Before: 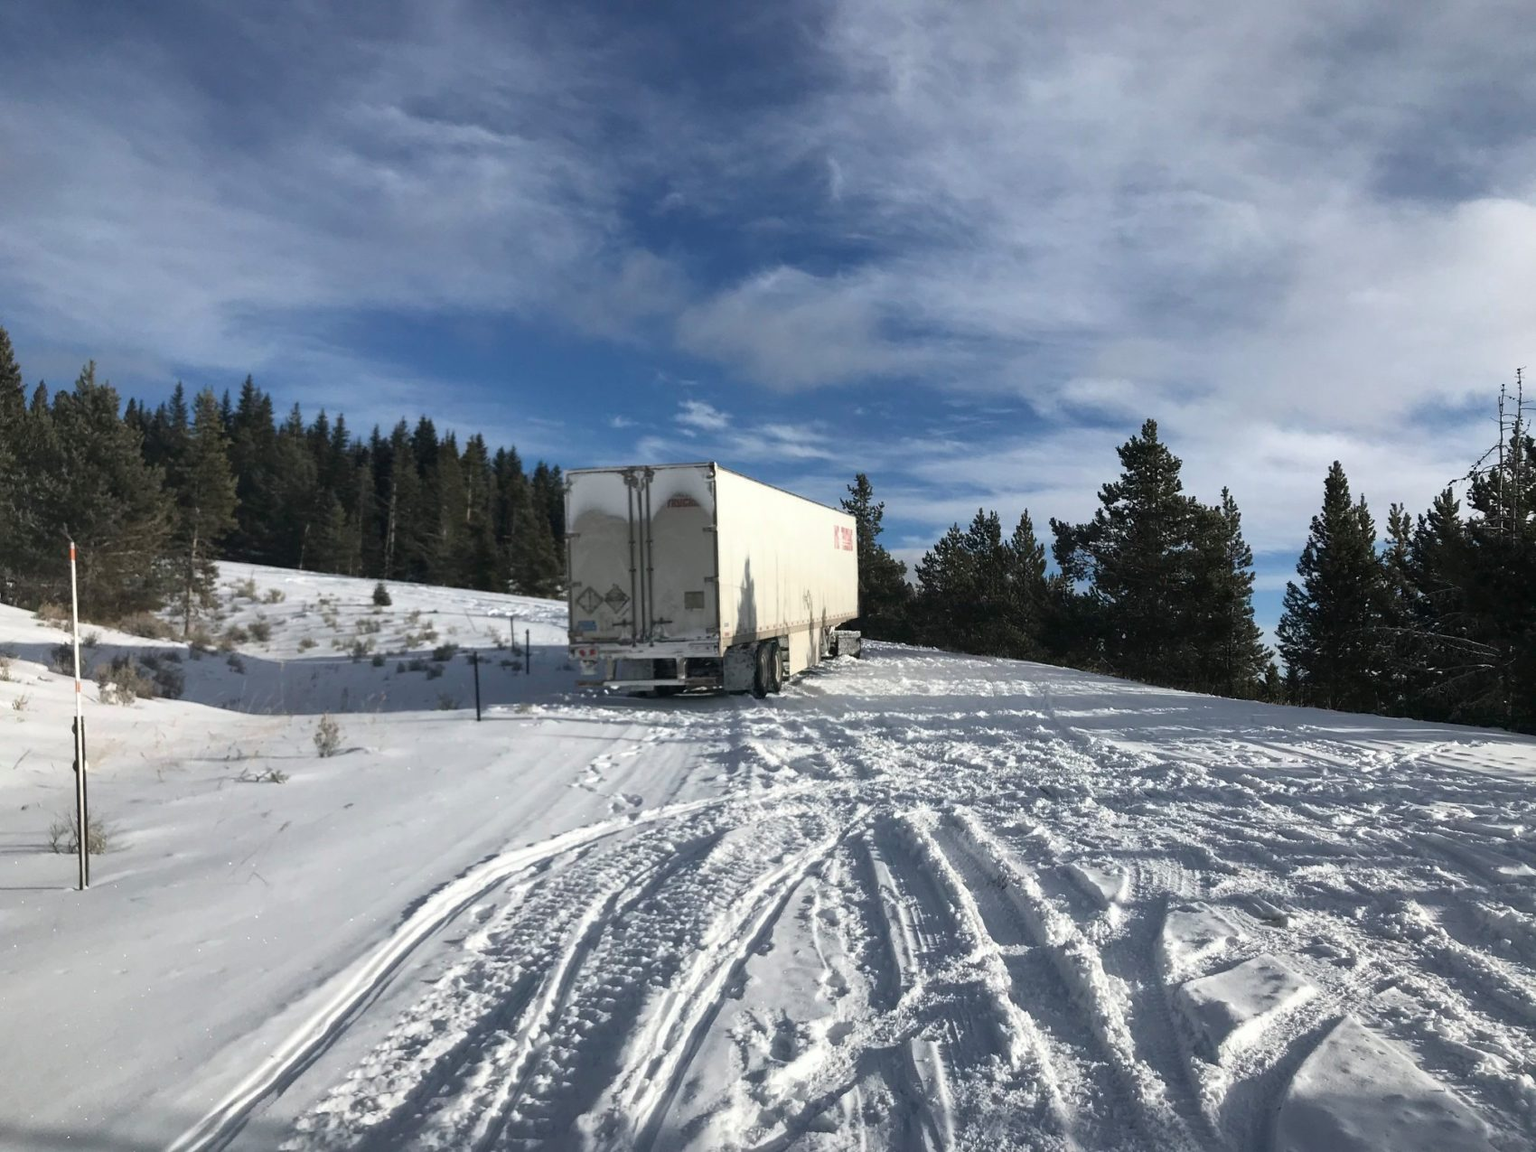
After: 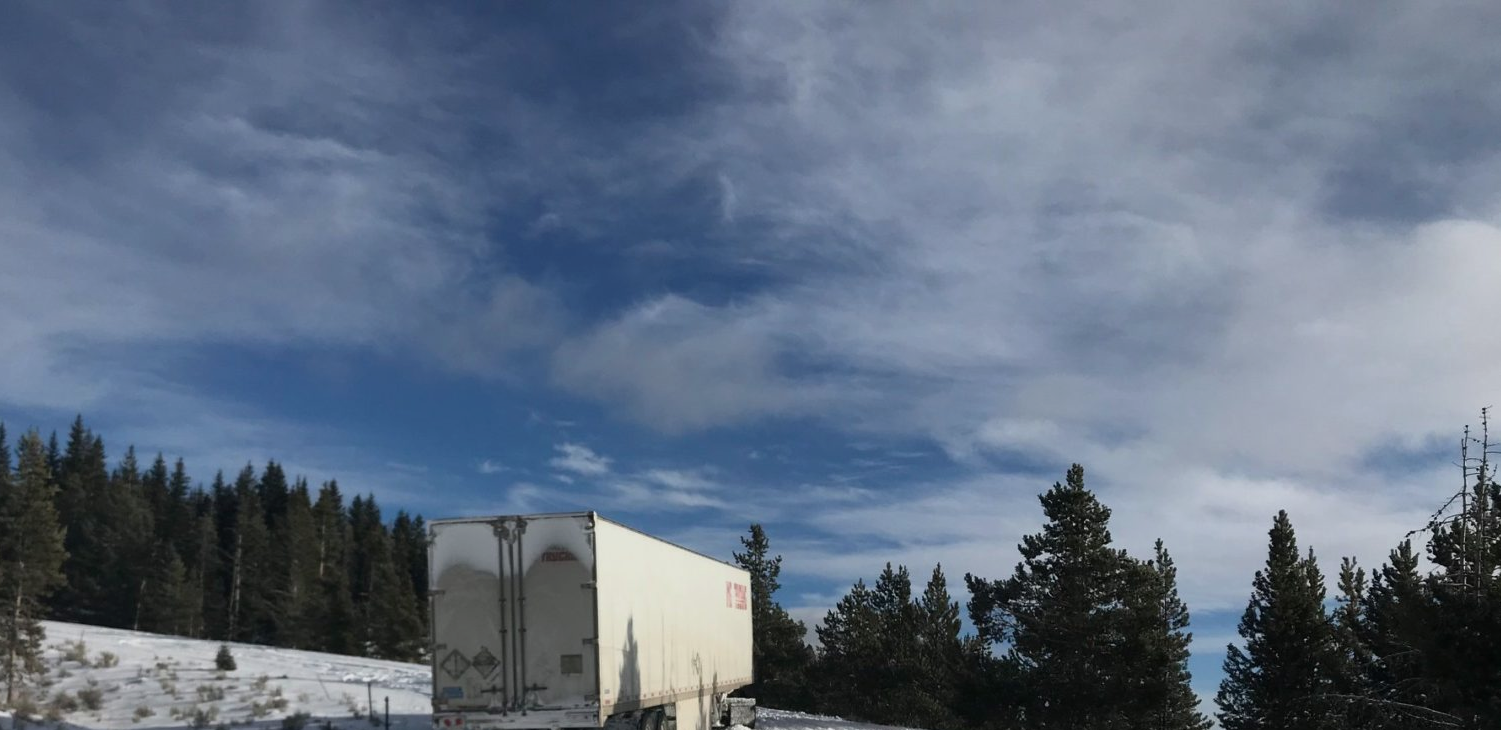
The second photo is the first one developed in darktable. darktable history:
crop and rotate: left 11.686%, bottom 42.673%
exposure: exposure -0.37 EV, compensate highlight preservation false
